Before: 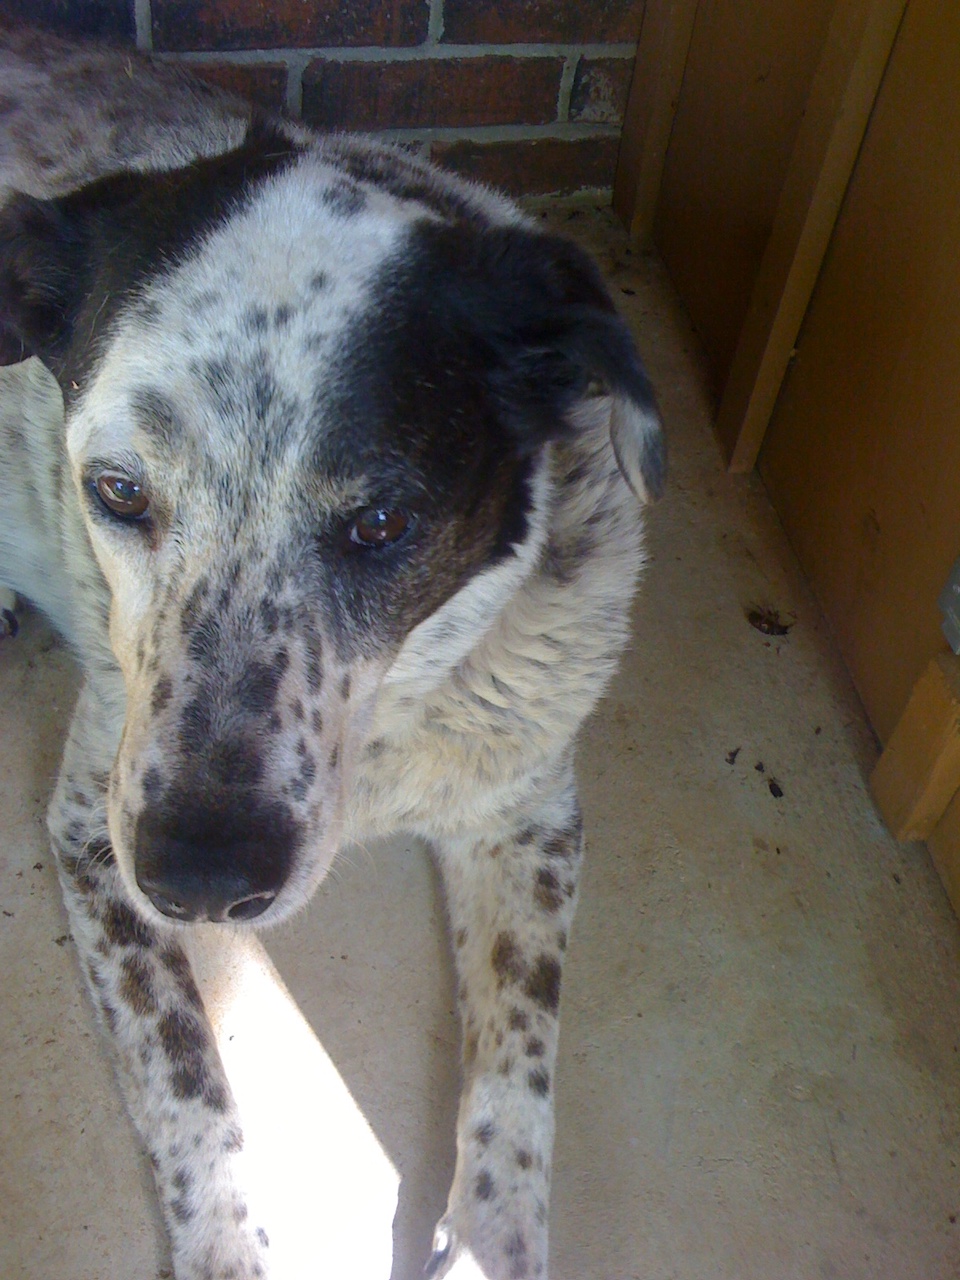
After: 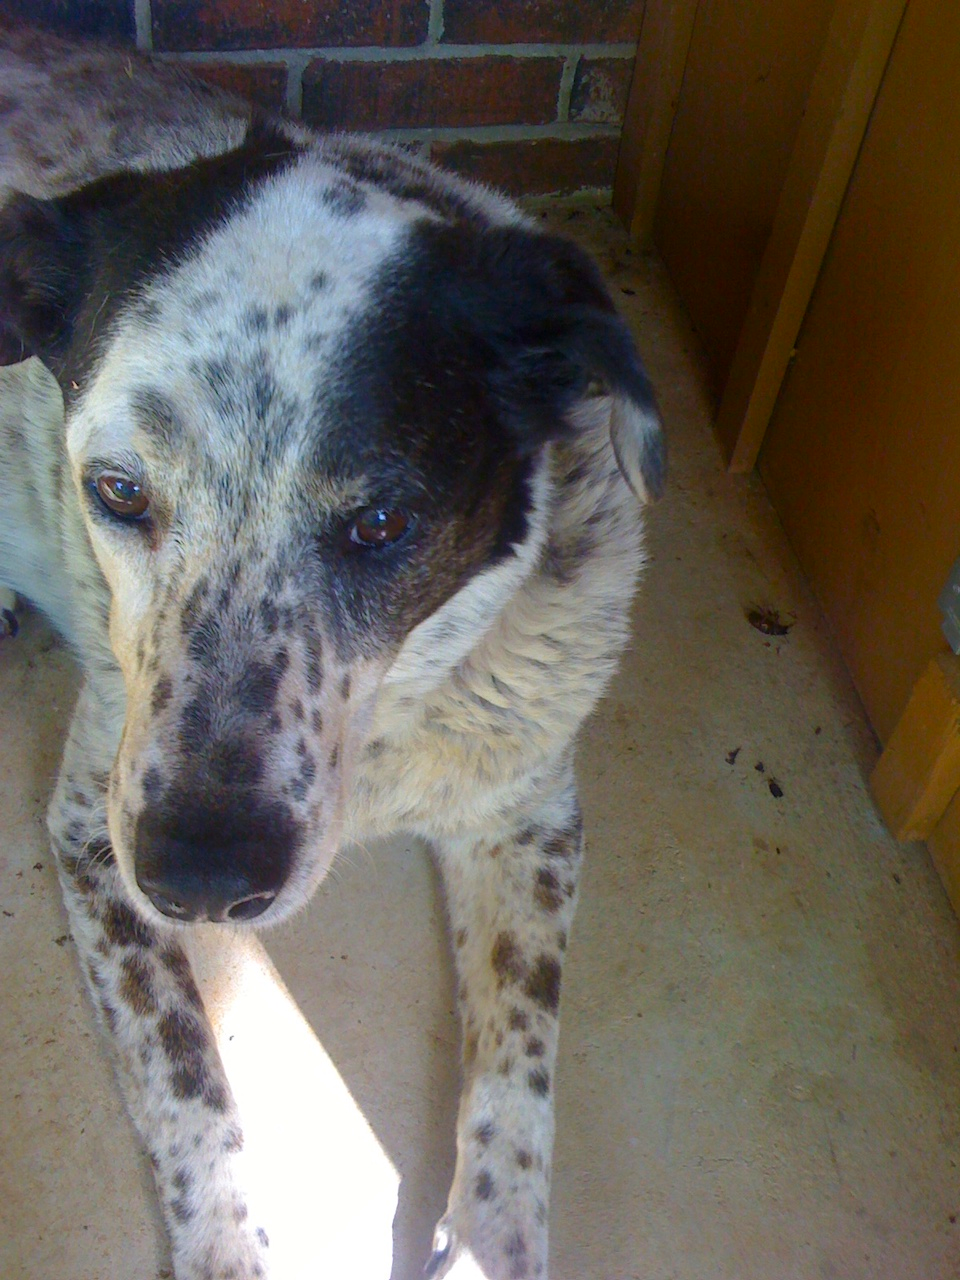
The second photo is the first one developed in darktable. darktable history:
exposure: exposure 0 EV, compensate highlight preservation false
color correction: saturation 1.34
